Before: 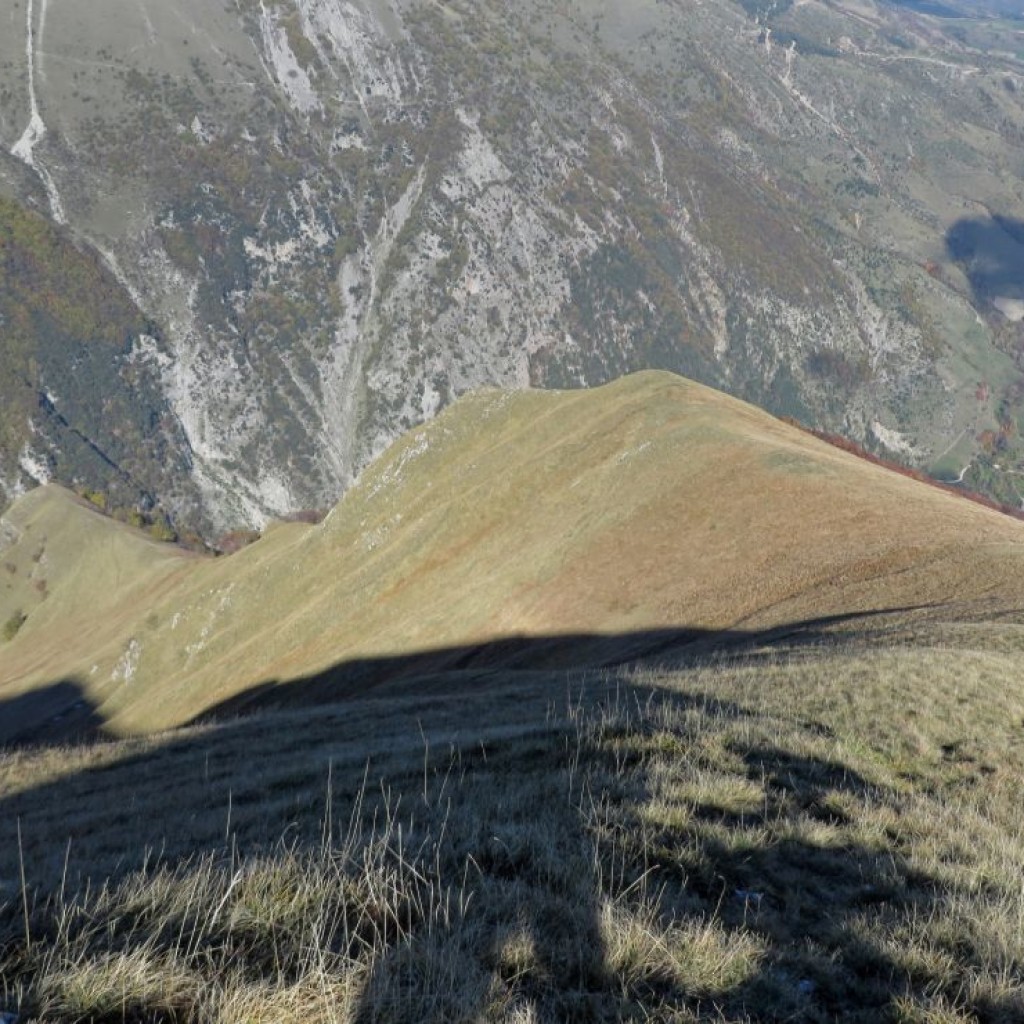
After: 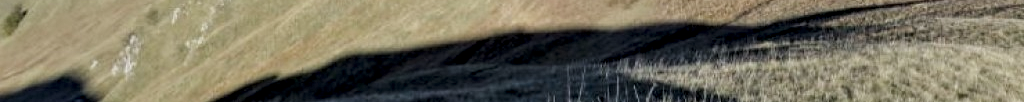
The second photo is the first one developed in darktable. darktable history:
crop and rotate: top 59.084%, bottom 30.916%
local contrast: highlights 20%, shadows 70%, detail 170%
filmic rgb: white relative exposure 3.8 EV, hardness 4.35
